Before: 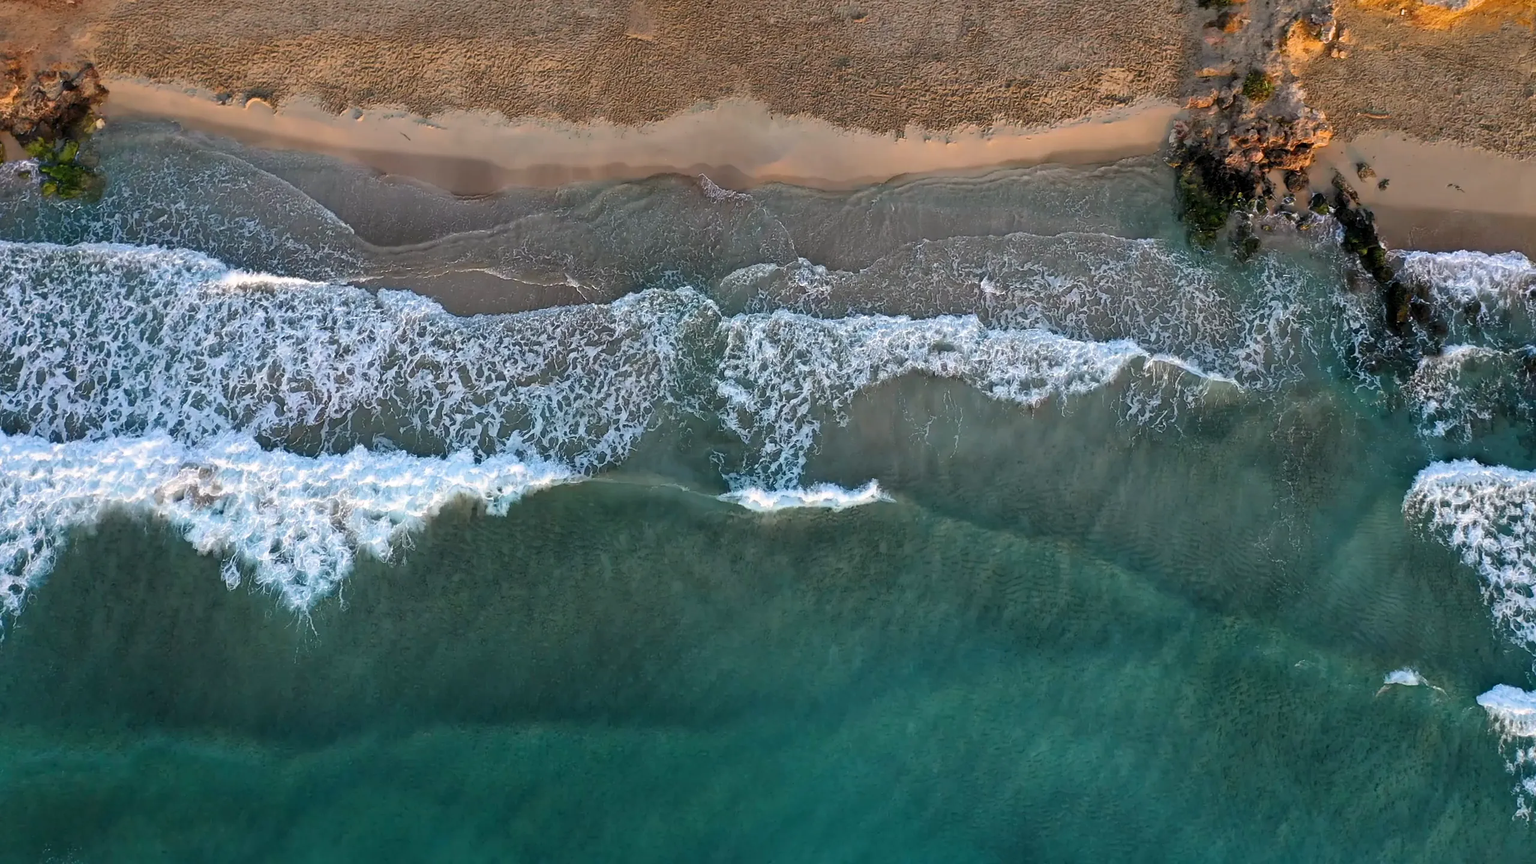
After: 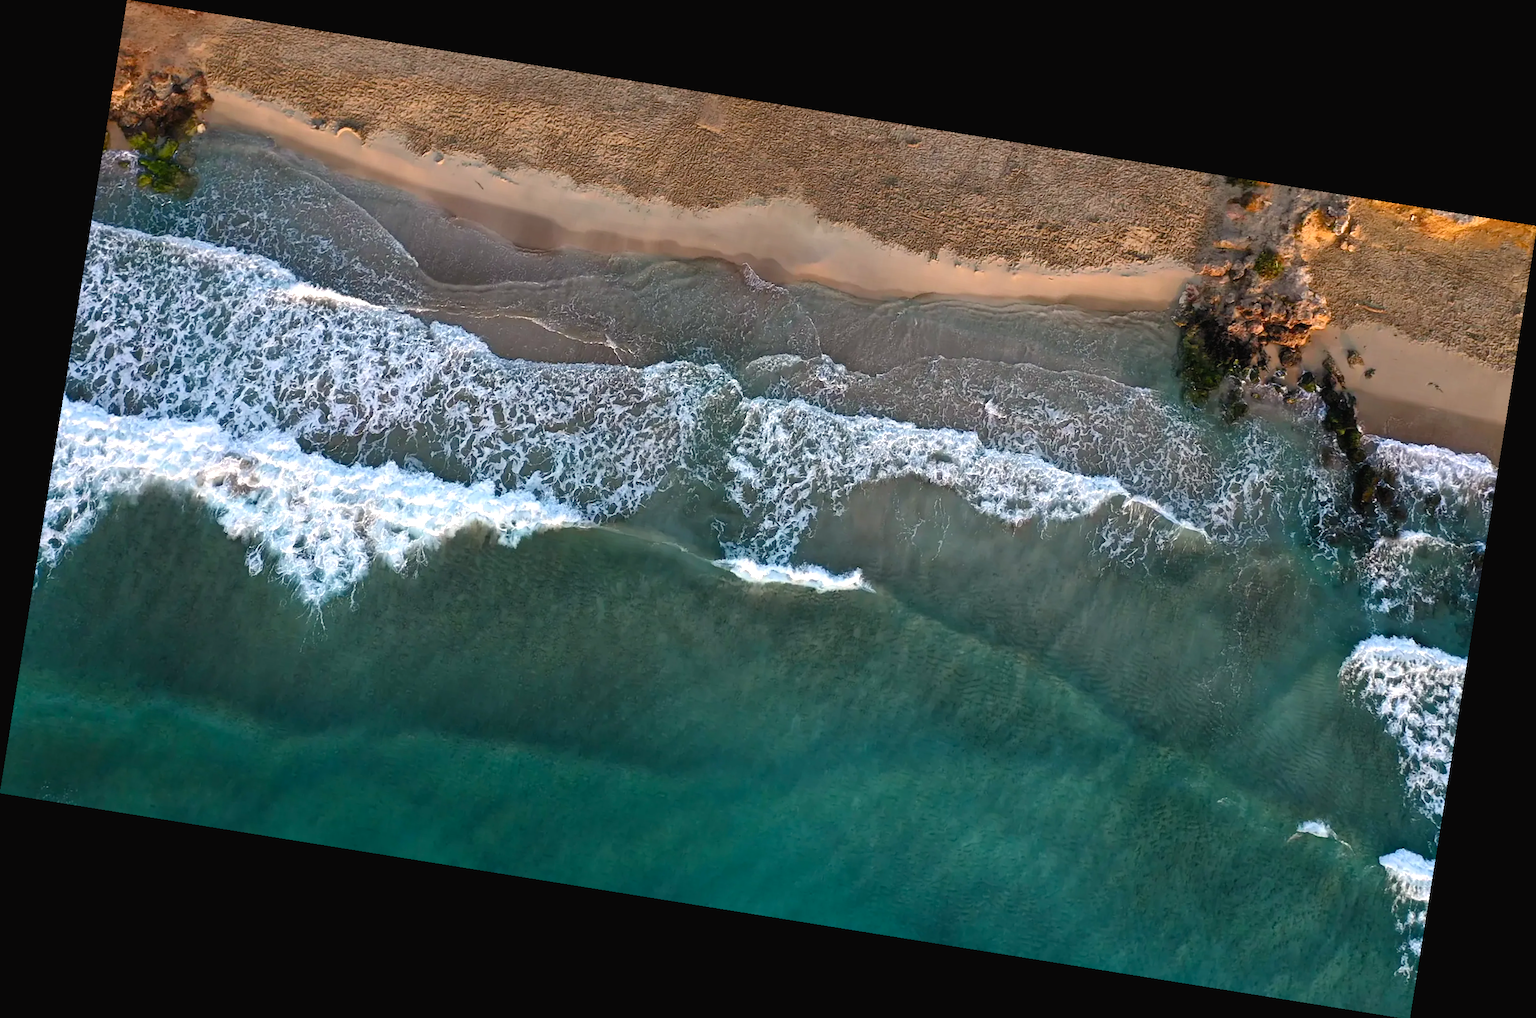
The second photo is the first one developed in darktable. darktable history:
rotate and perspective: rotation 9.12°, automatic cropping off
color balance rgb: shadows lift › chroma 1%, shadows lift › hue 28.8°, power › hue 60°, highlights gain › chroma 1%, highlights gain › hue 60°, global offset › luminance 0.25%, perceptual saturation grading › highlights -20%, perceptual saturation grading › shadows 20%, perceptual brilliance grading › highlights 10%, perceptual brilliance grading › shadows -5%, global vibrance 19.67%
